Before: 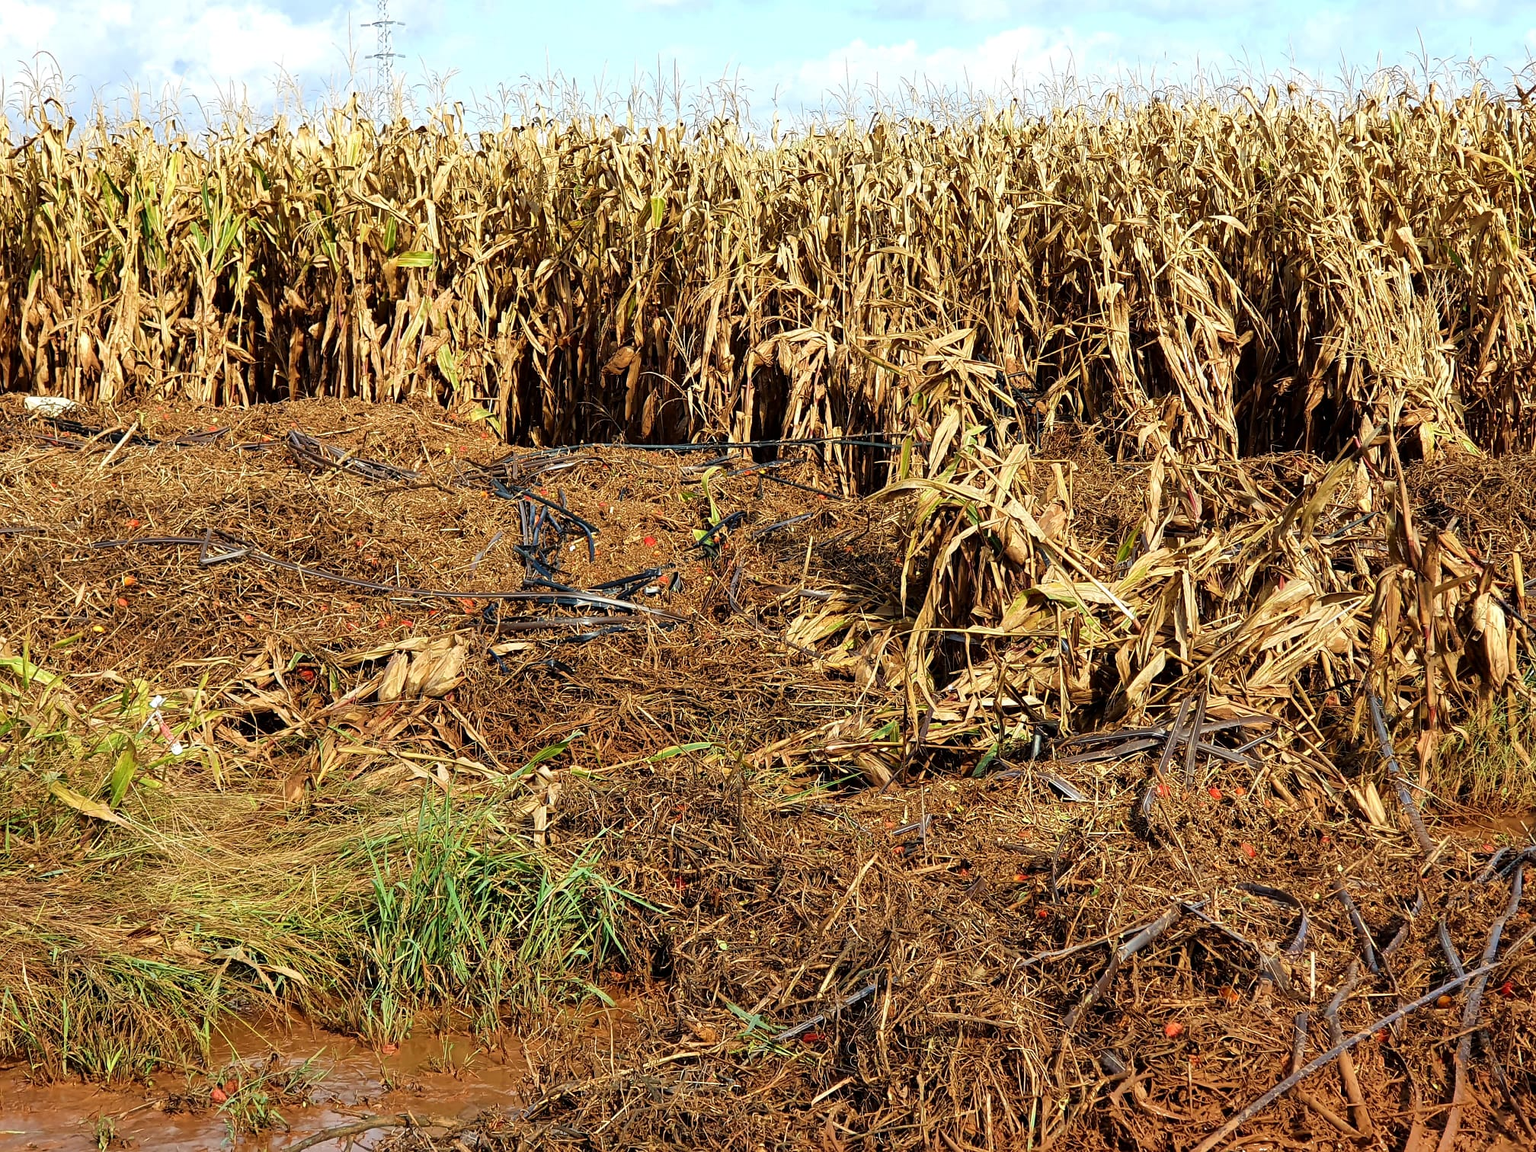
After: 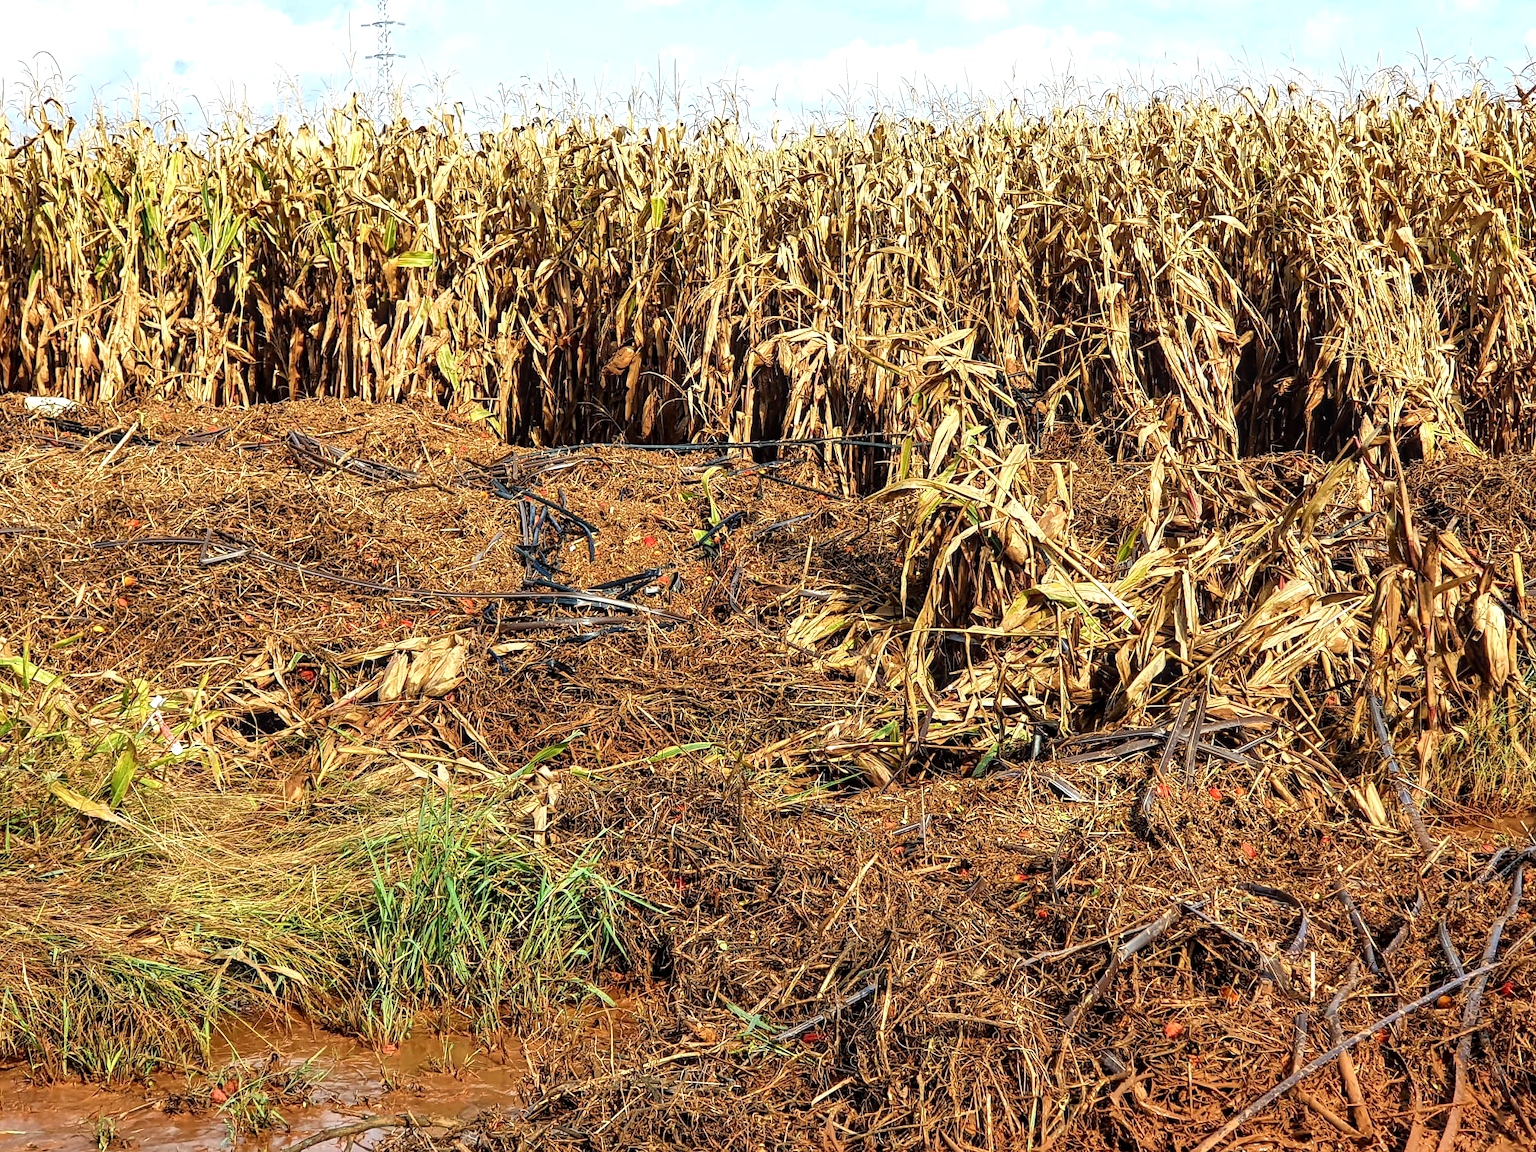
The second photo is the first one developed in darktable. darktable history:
local contrast: detail 130%
exposure: exposure 0.299 EV, compensate exposure bias true, compensate highlight preservation false
